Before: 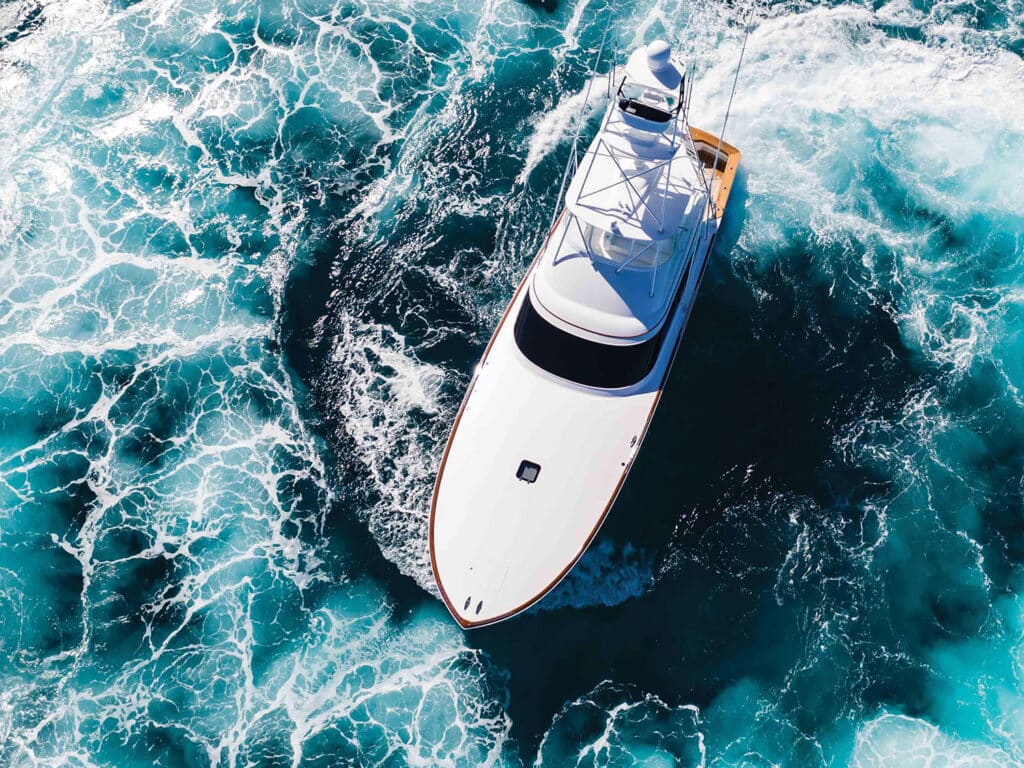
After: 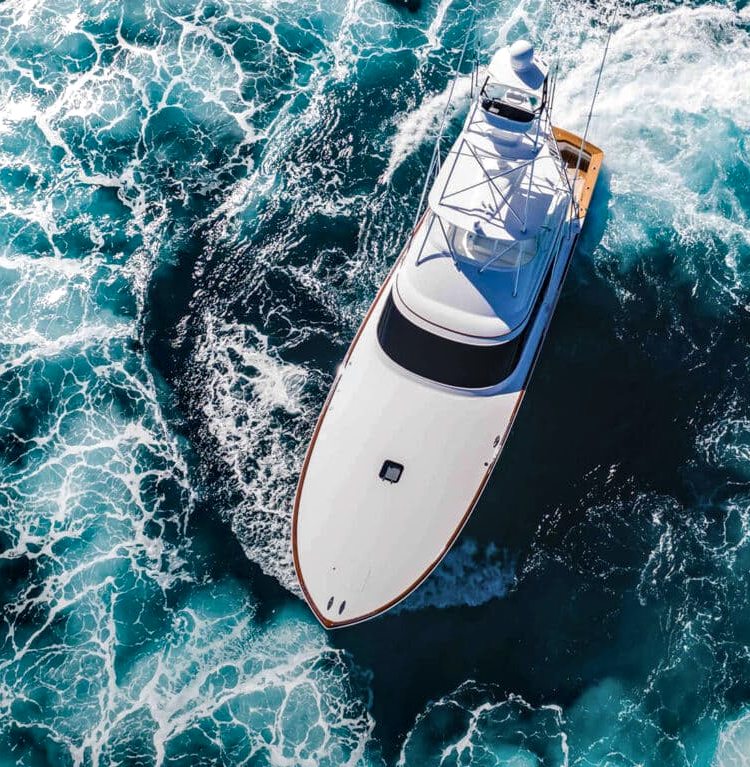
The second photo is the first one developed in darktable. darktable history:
crop: left 13.443%, right 13.31%
graduated density: rotation -180°, offset 27.42
local contrast: highlights 35%, detail 135%
